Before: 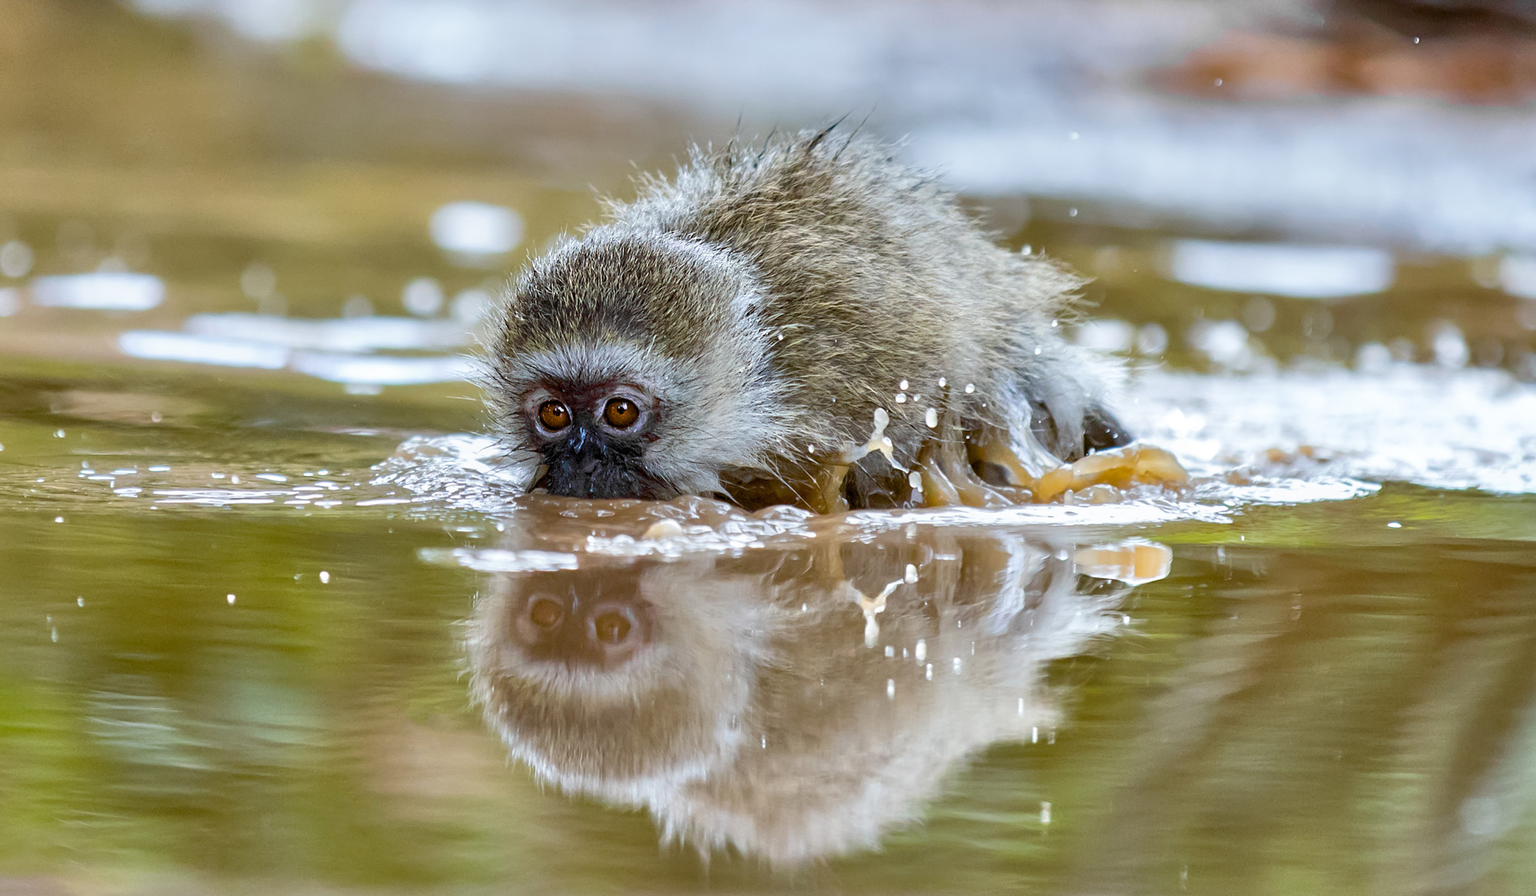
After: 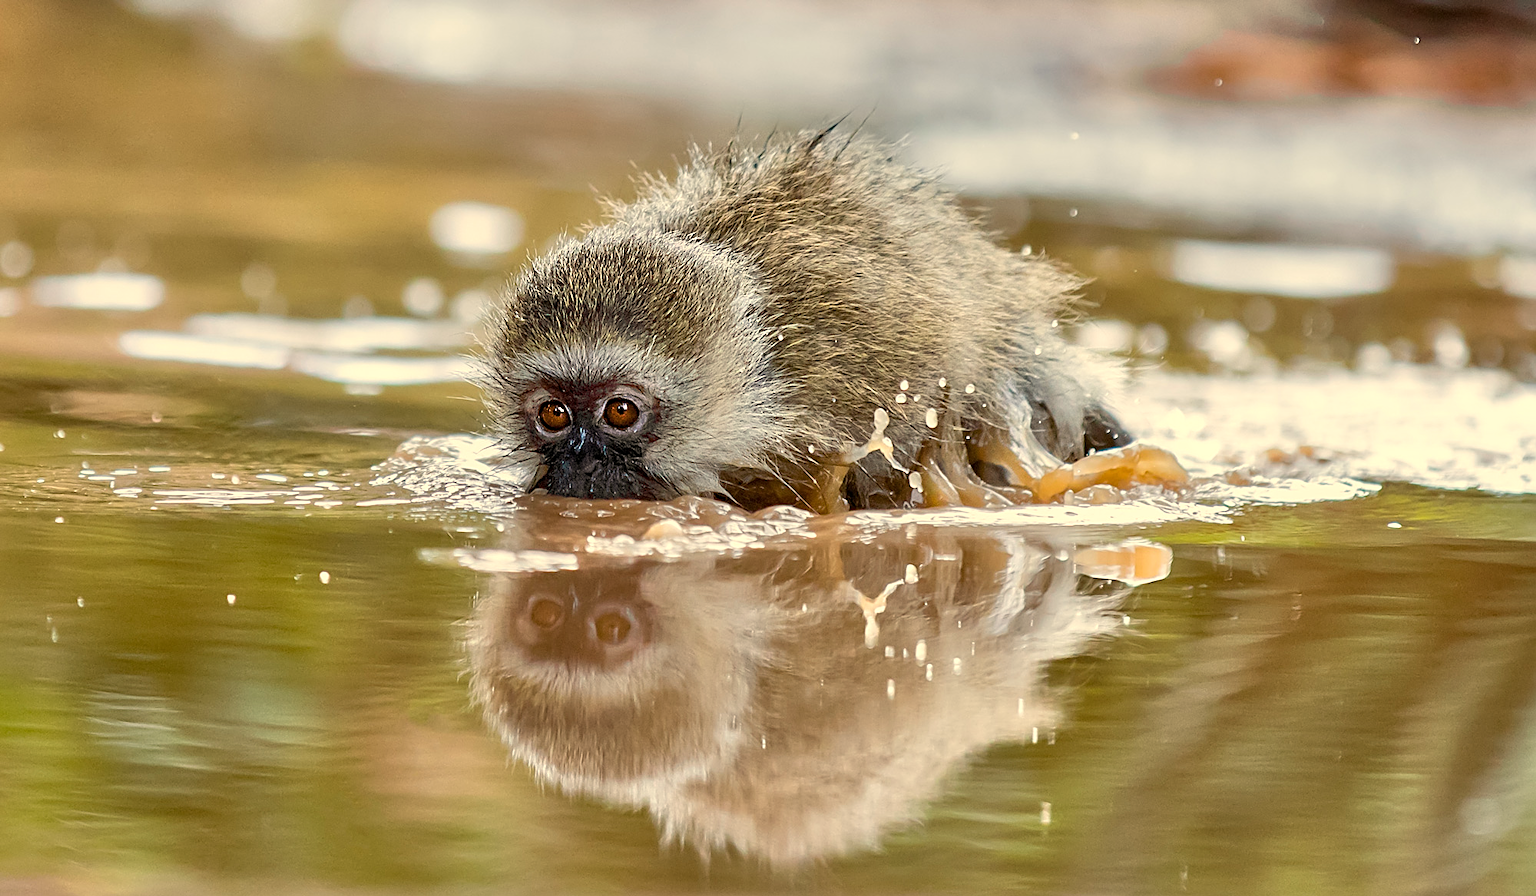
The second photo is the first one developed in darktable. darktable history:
sharpen: on, module defaults
white balance: red 1.123, blue 0.83
